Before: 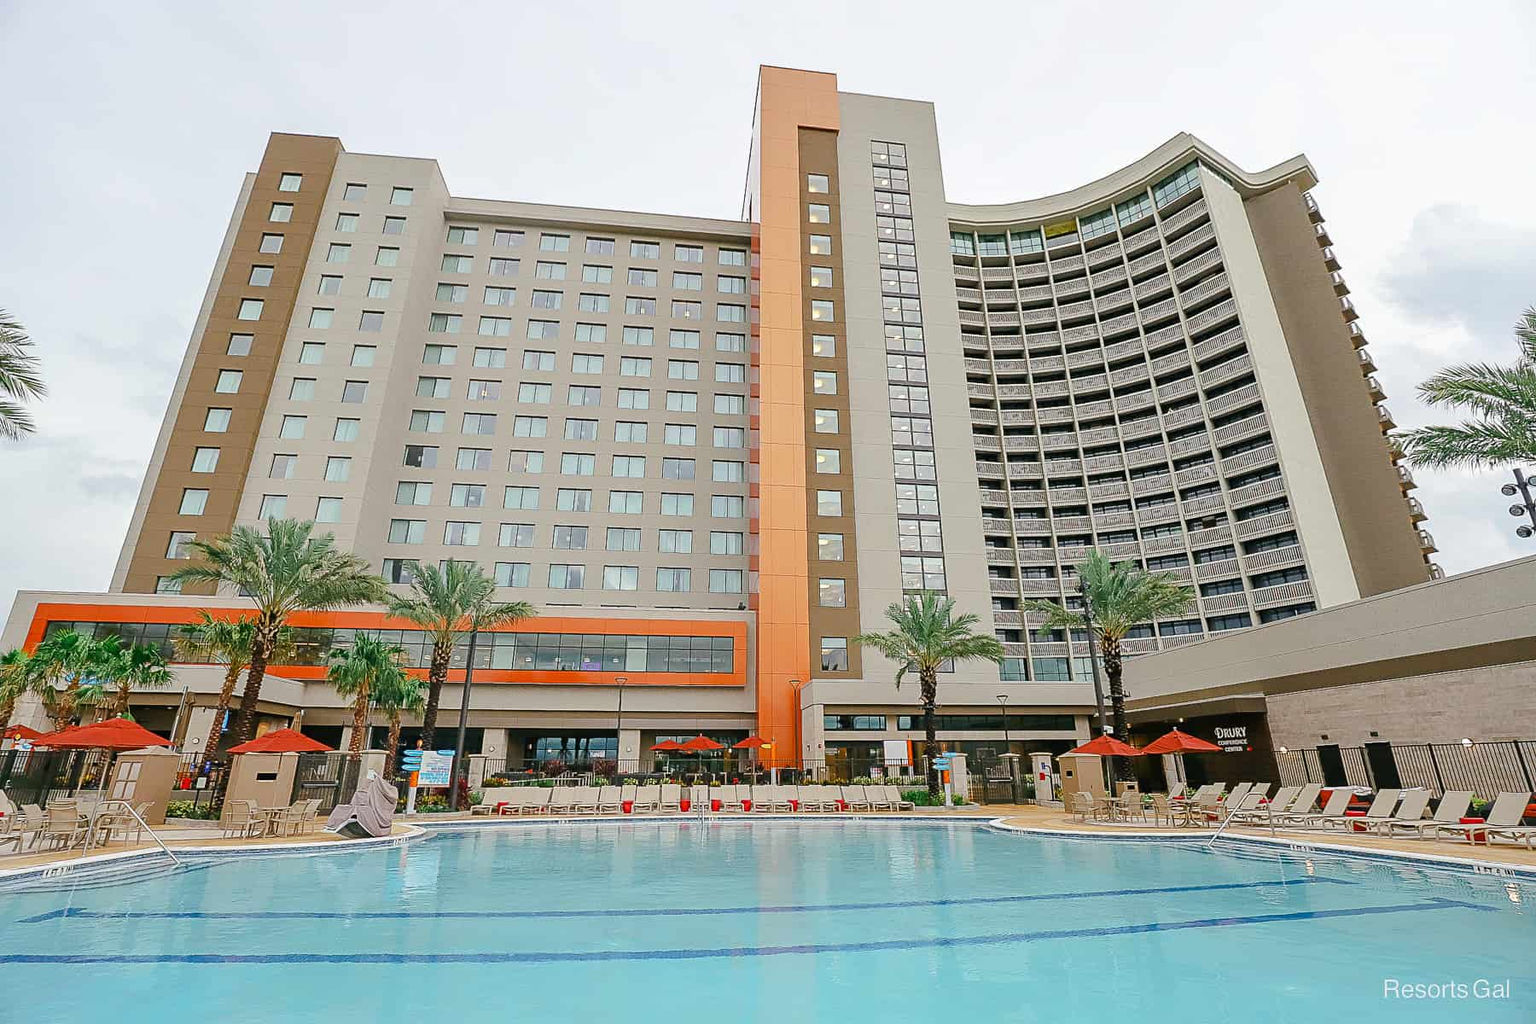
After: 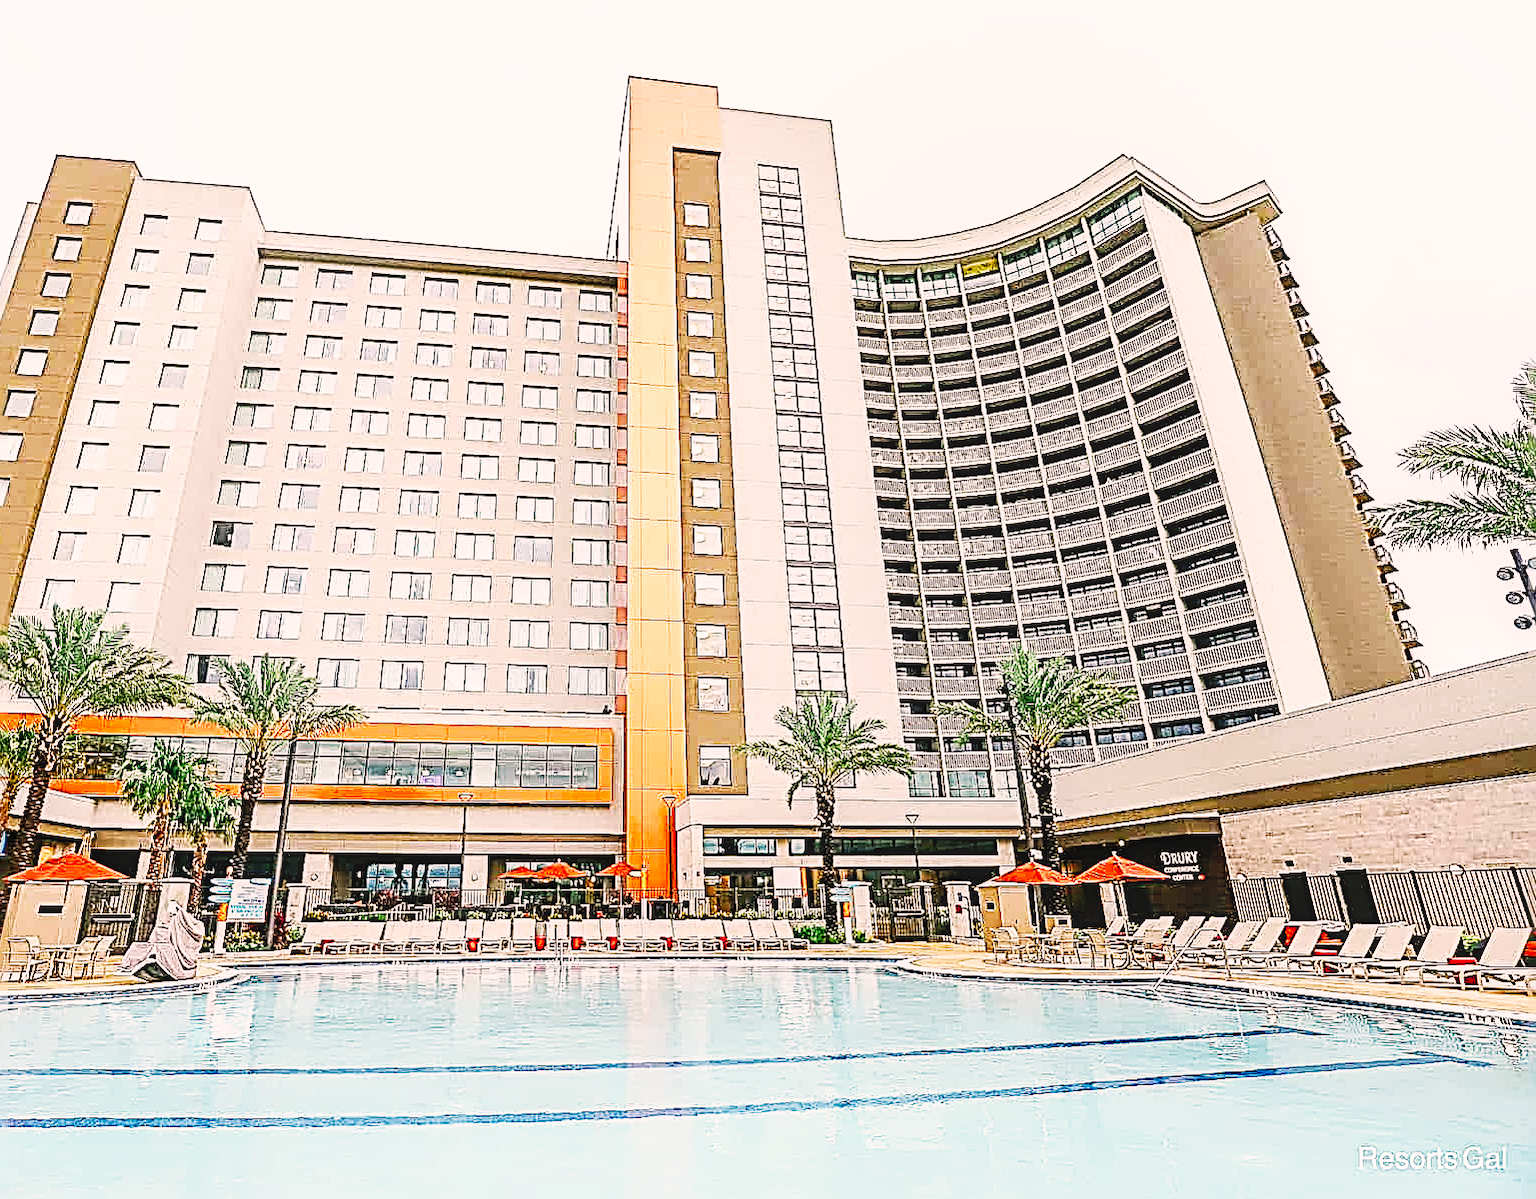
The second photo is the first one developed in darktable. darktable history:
crop and rotate: left 14.584%
sharpen: radius 3.158, amount 1.731
local contrast: on, module defaults
color correction: highlights a* 7.34, highlights b* 4.37
base curve: curves: ch0 [(0, 0) (0.007, 0.004) (0.027, 0.03) (0.046, 0.07) (0.207, 0.54) (0.442, 0.872) (0.673, 0.972) (1, 1)], preserve colors none
tone equalizer: on, module defaults
